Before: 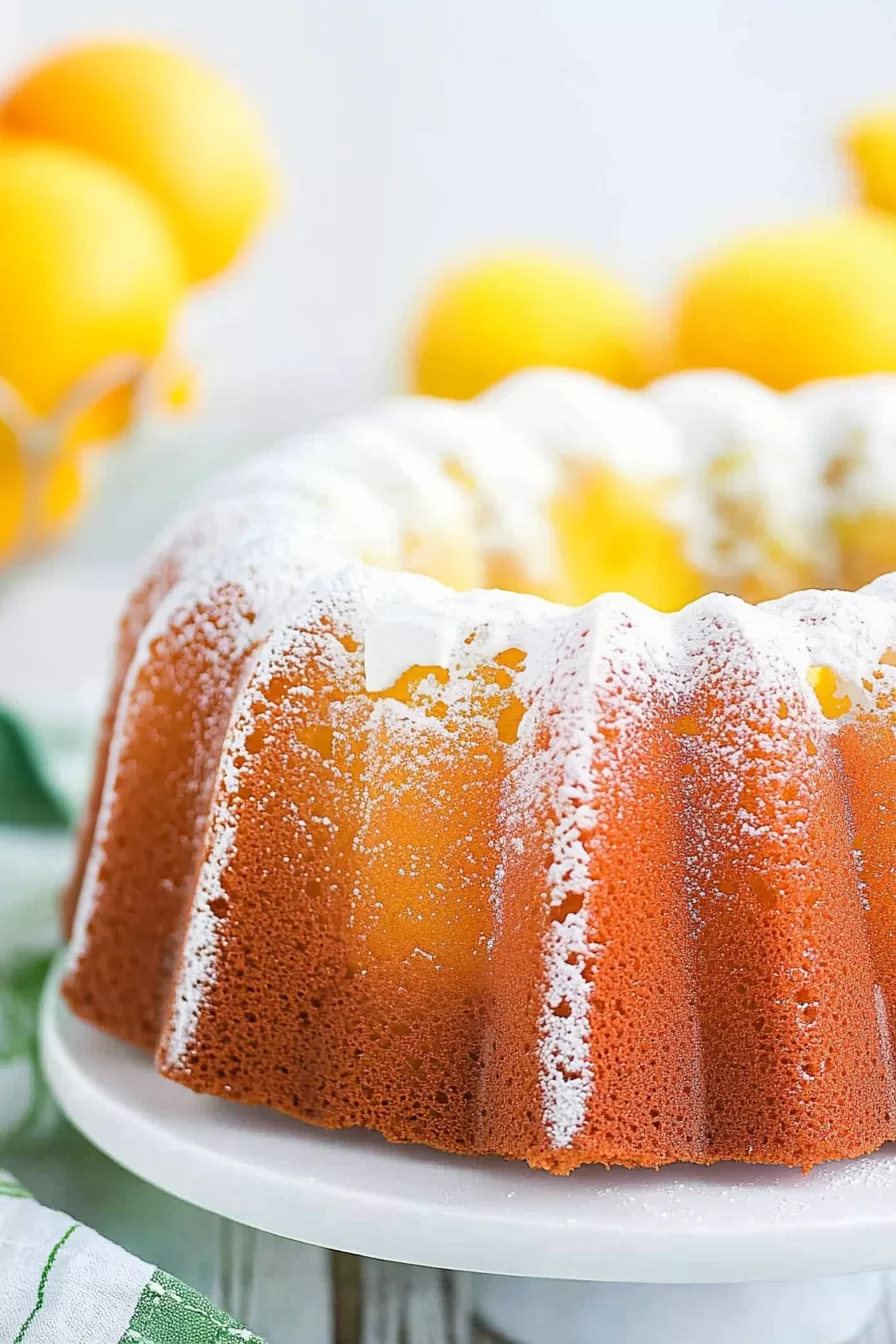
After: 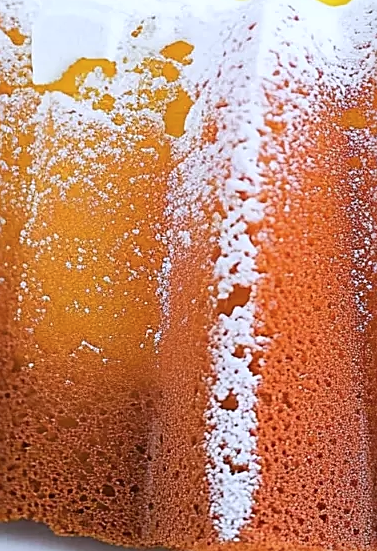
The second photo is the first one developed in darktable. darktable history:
color balance rgb: linear chroma grading › global chroma 1.5%, linear chroma grading › mid-tones -1%, perceptual saturation grading › global saturation -3%, perceptual saturation grading › shadows -2%
crop: left 37.221%, top 45.169%, right 20.63%, bottom 13.777%
sharpen: on, module defaults
white balance: red 0.954, blue 1.079
